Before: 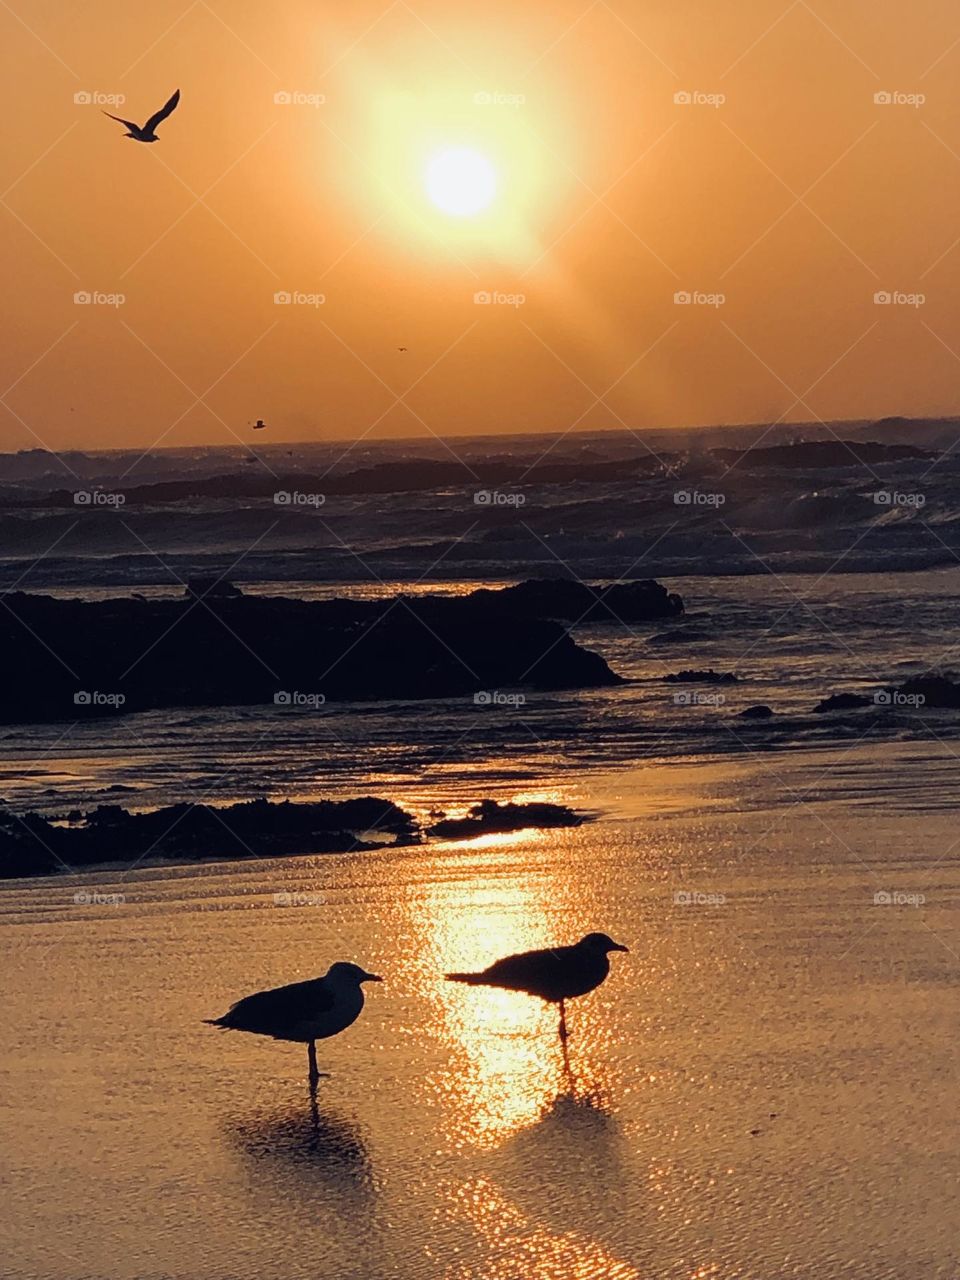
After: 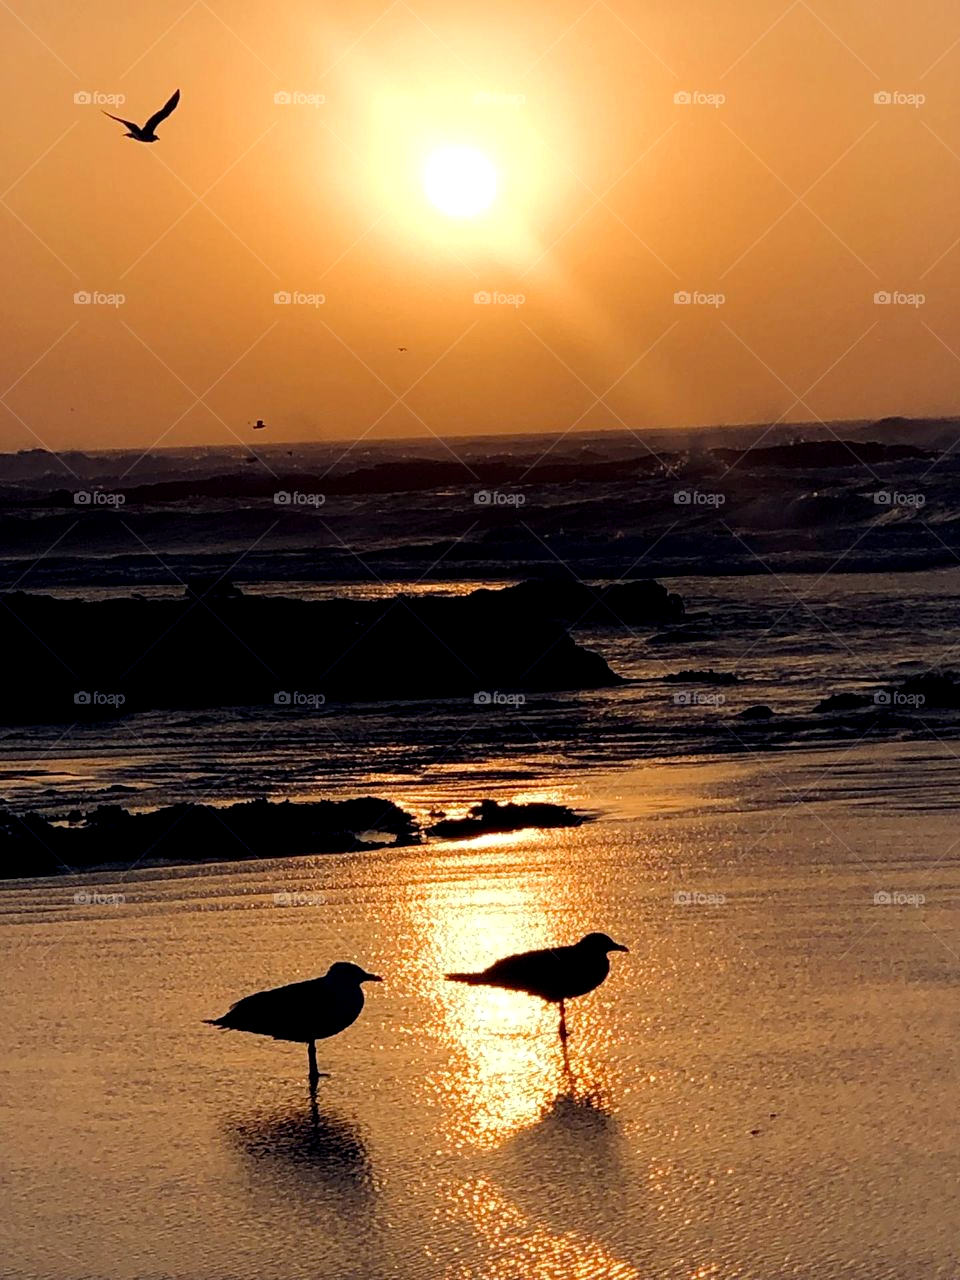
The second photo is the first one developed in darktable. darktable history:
tone equalizer: -8 EV -0.778 EV, -7 EV -0.695 EV, -6 EV -0.573 EV, -5 EV -0.41 EV, -3 EV 0.372 EV, -2 EV 0.6 EV, -1 EV 0.693 EV, +0 EV 0.729 EV
exposure: black level correction 0.011, exposure -0.473 EV, compensate highlight preservation false
